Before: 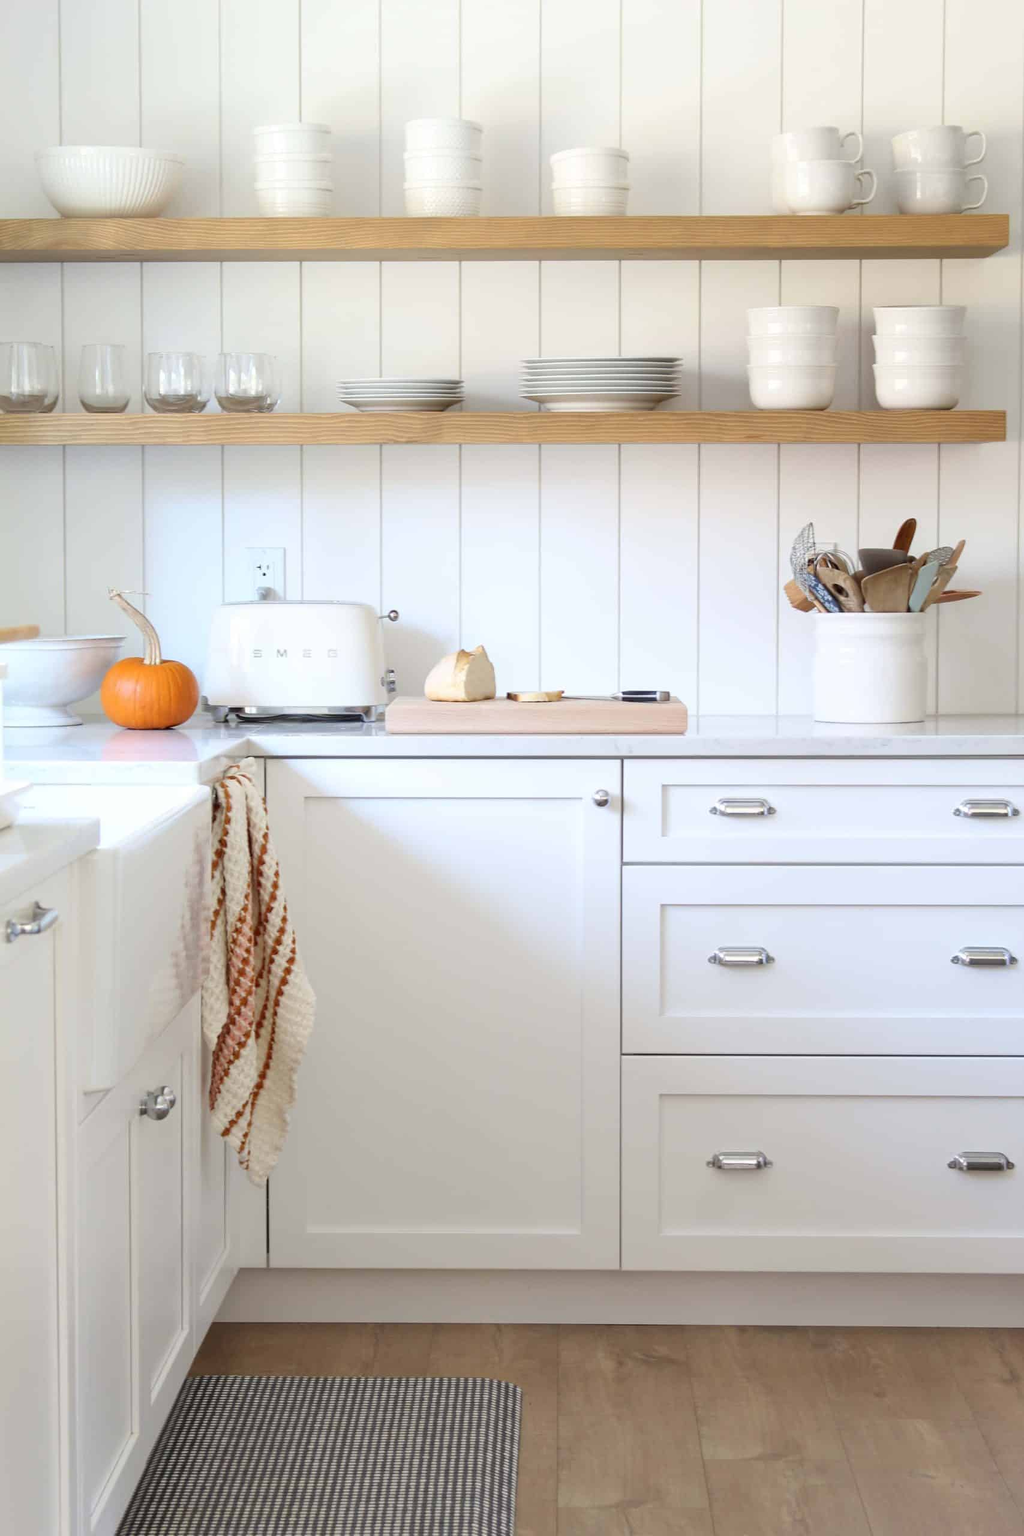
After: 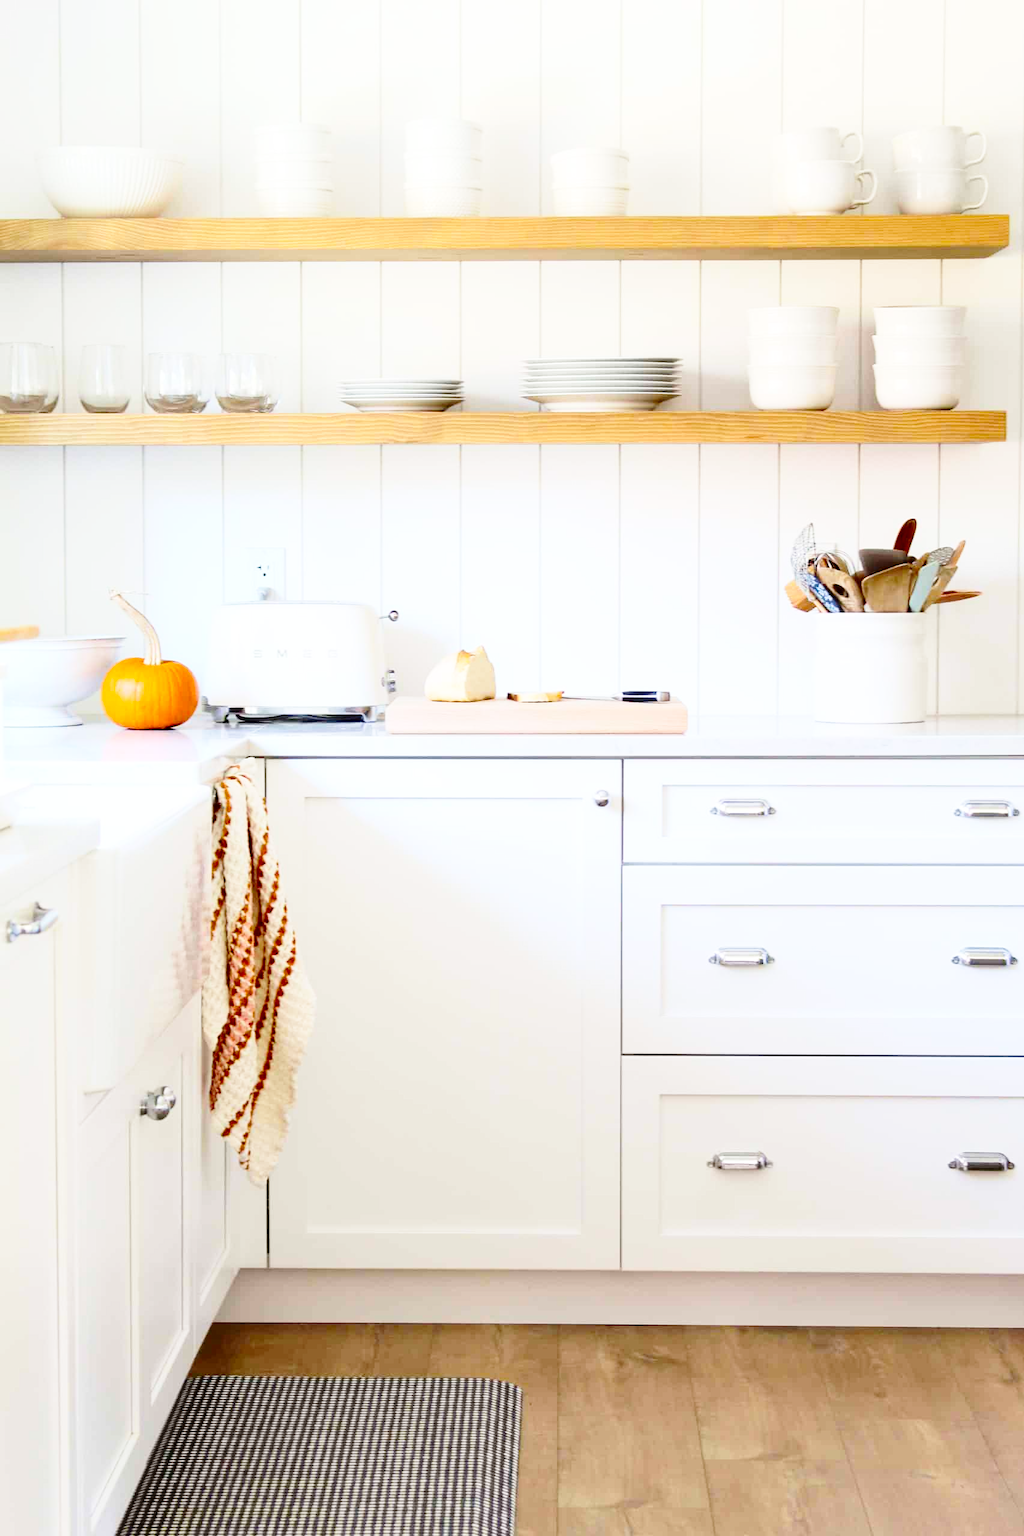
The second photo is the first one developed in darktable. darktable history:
color balance rgb: perceptual saturation grading › global saturation 20%, global vibrance 20%
contrast brightness saturation: contrast 0.2, brightness -0.11, saturation 0.1
base curve: curves: ch0 [(0, 0) (0.028, 0.03) (0.121, 0.232) (0.46, 0.748) (0.859, 0.968) (1, 1)], preserve colors none
